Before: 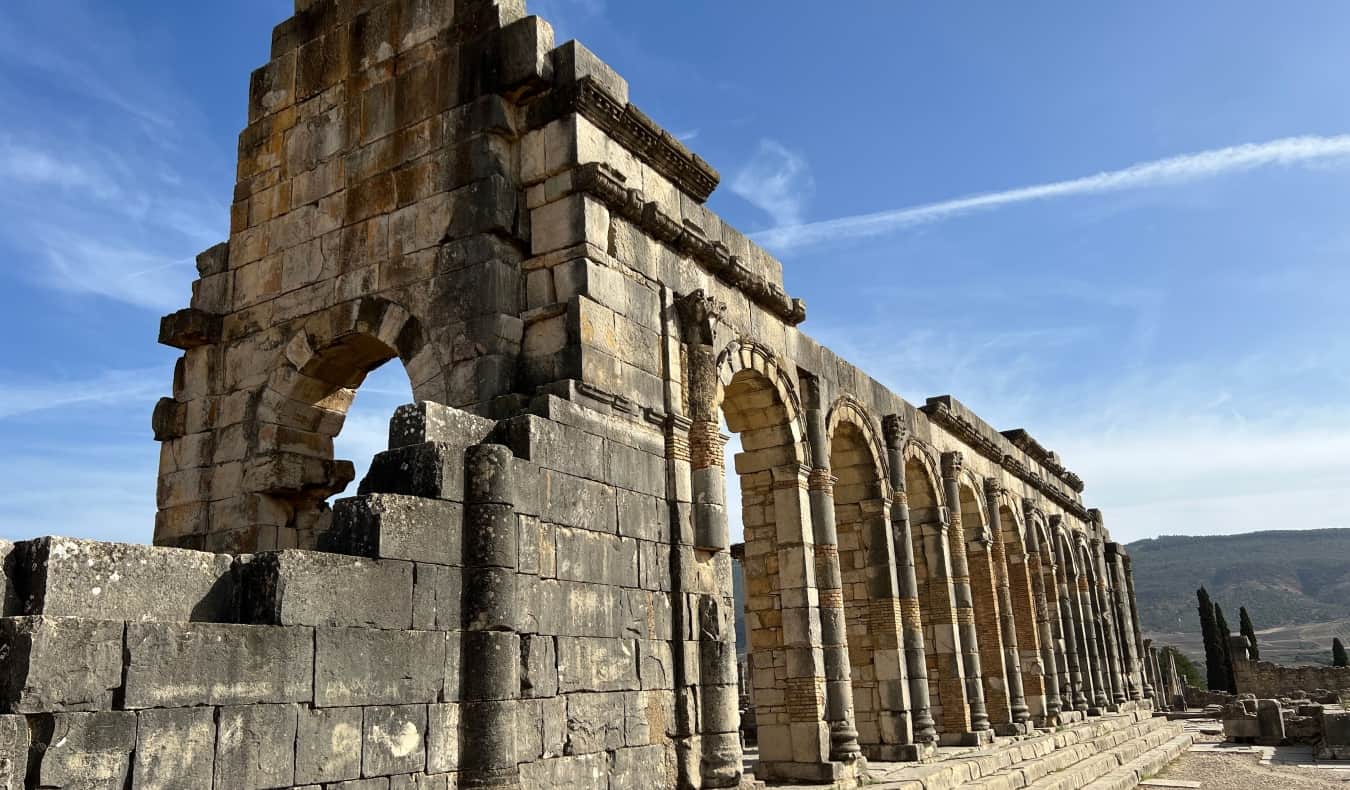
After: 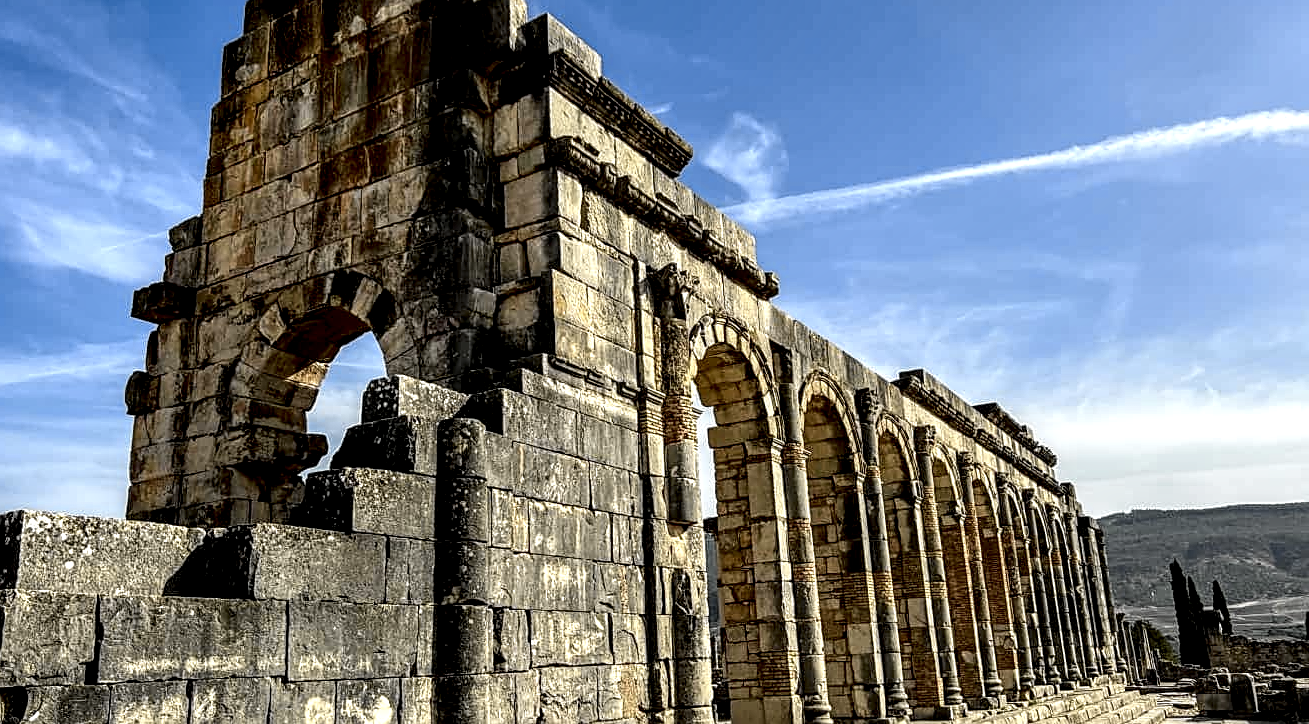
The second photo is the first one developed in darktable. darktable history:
crop: left 2.006%, top 3.335%, right 1.027%, bottom 4.961%
local contrast: highlights 21%, detail 195%
tone curve: curves: ch0 [(0, 0) (0.037, 0.025) (0.131, 0.093) (0.275, 0.256) (0.497, 0.51) (0.617, 0.643) (0.704, 0.732) (0.813, 0.832) (0.911, 0.925) (0.997, 0.995)]; ch1 [(0, 0) (0.301, 0.3) (0.444, 0.45) (0.493, 0.495) (0.507, 0.503) (0.534, 0.533) (0.582, 0.58) (0.658, 0.693) (0.746, 0.77) (1, 1)]; ch2 [(0, 0) (0.246, 0.233) (0.36, 0.352) (0.415, 0.418) (0.476, 0.492) (0.502, 0.504) (0.525, 0.518) (0.539, 0.544) (0.586, 0.602) (0.634, 0.651) (0.706, 0.727) (0.853, 0.852) (1, 0.951)], color space Lab, independent channels, preserve colors none
sharpen: on, module defaults
